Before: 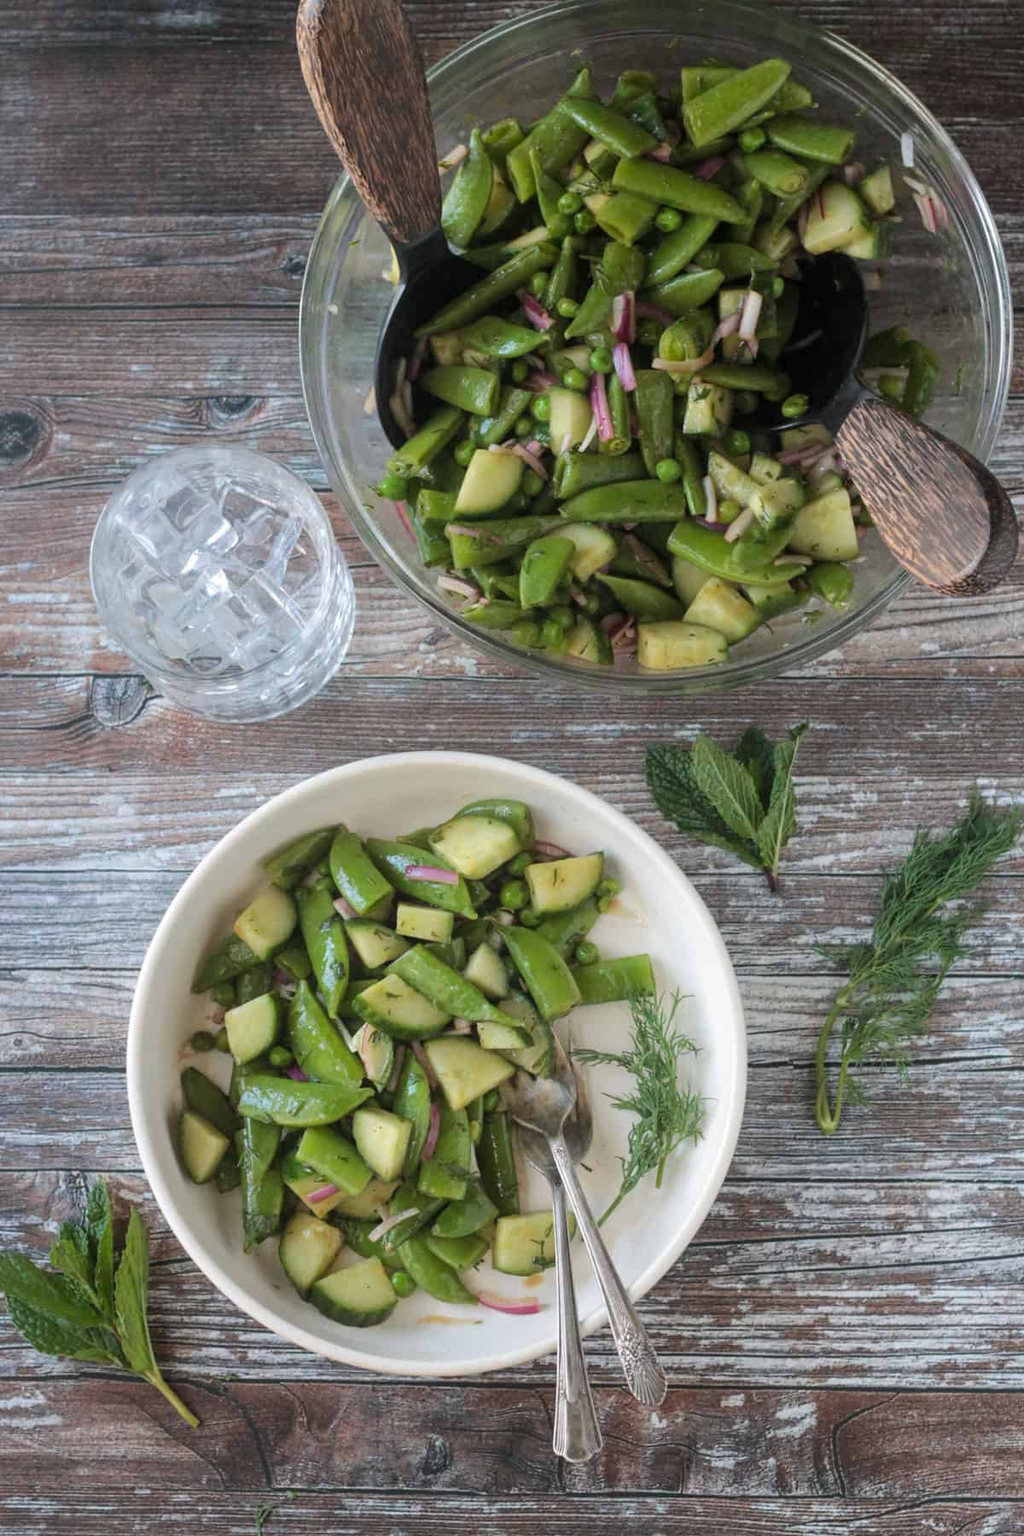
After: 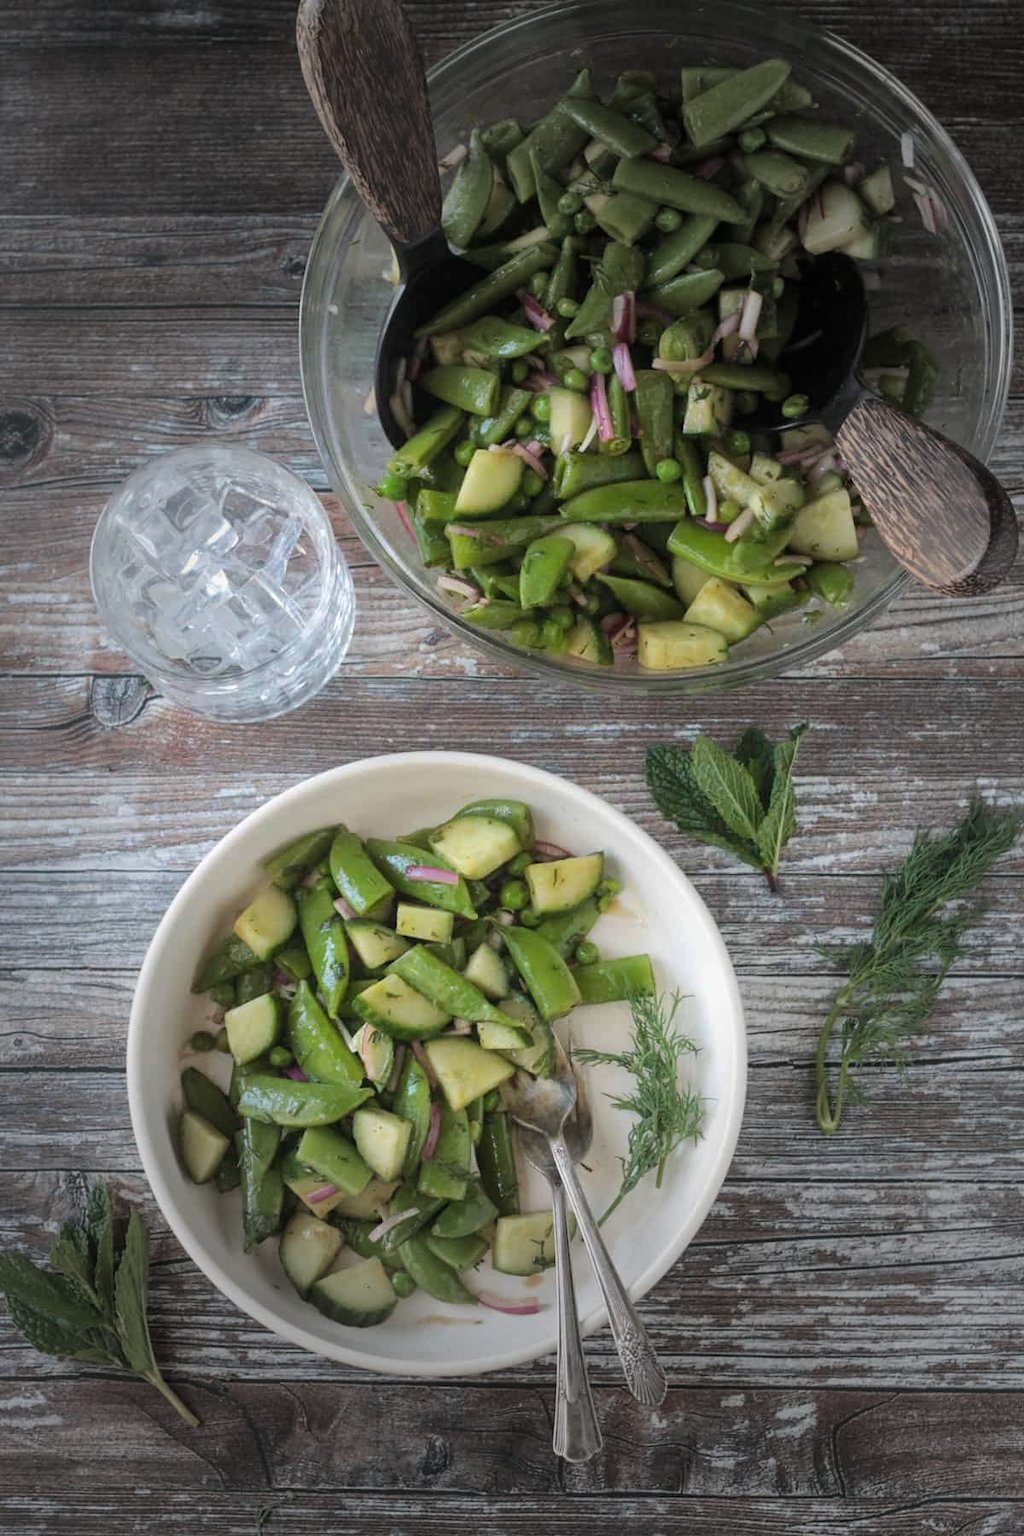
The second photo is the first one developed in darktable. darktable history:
white balance: emerald 1
vignetting: fall-off start 40%, fall-off radius 40%
